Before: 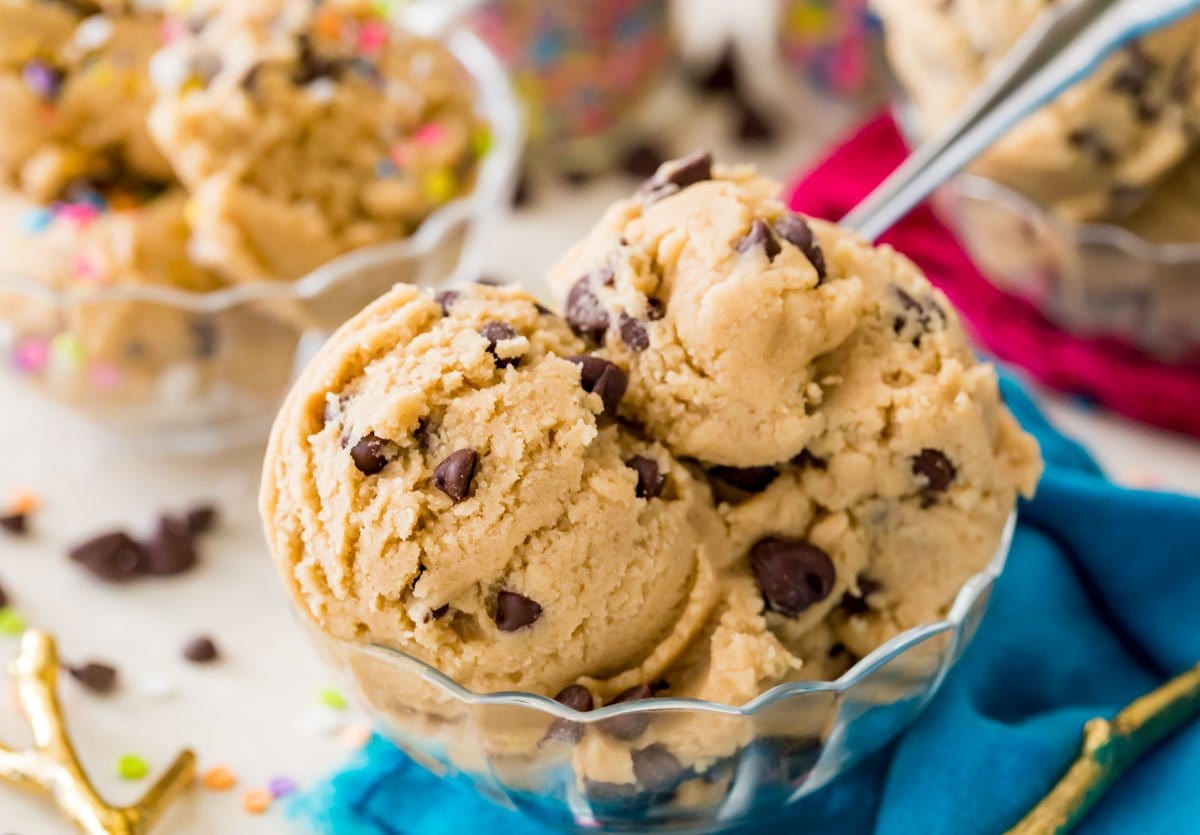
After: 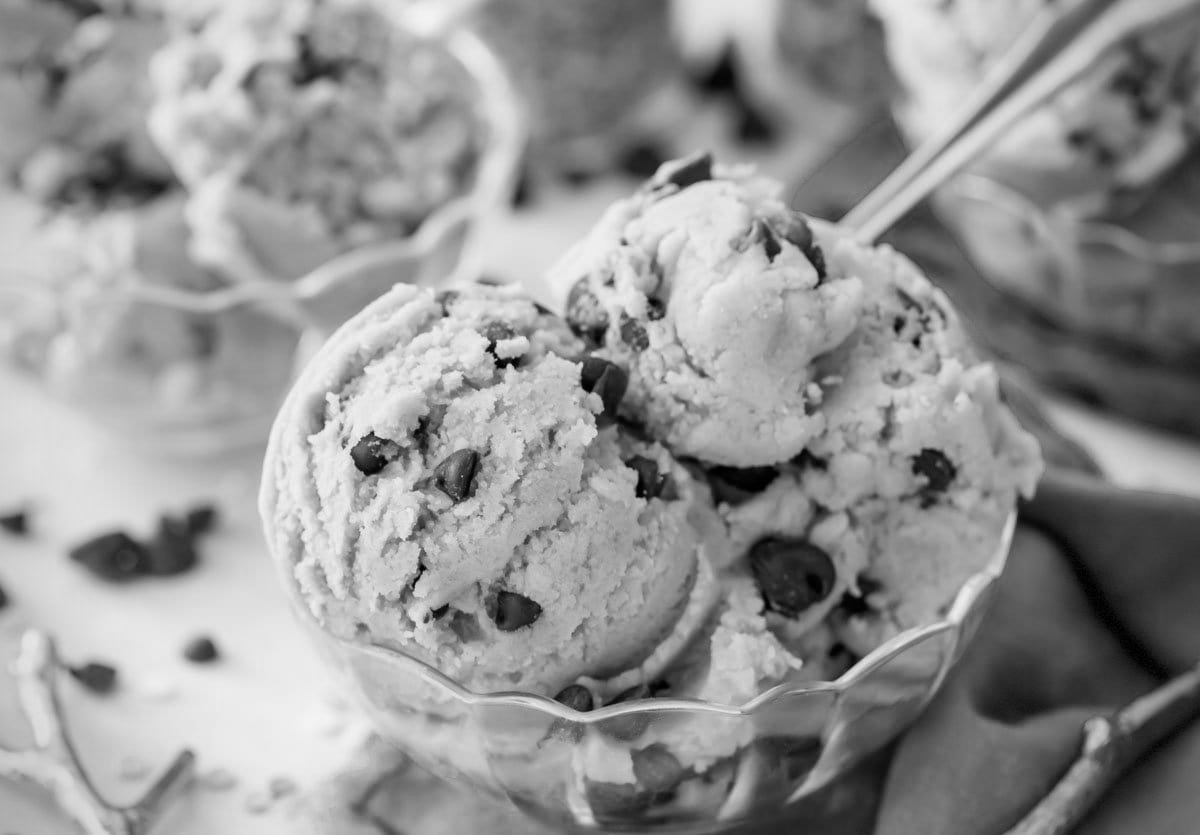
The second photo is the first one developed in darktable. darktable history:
color correction: highlights a* 8.98, highlights b* 15.09, shadows a* -0.49, shadows b* 26.52
monochrome: on, module defaults
vignetting: dithering 8-bit output, unbound false
